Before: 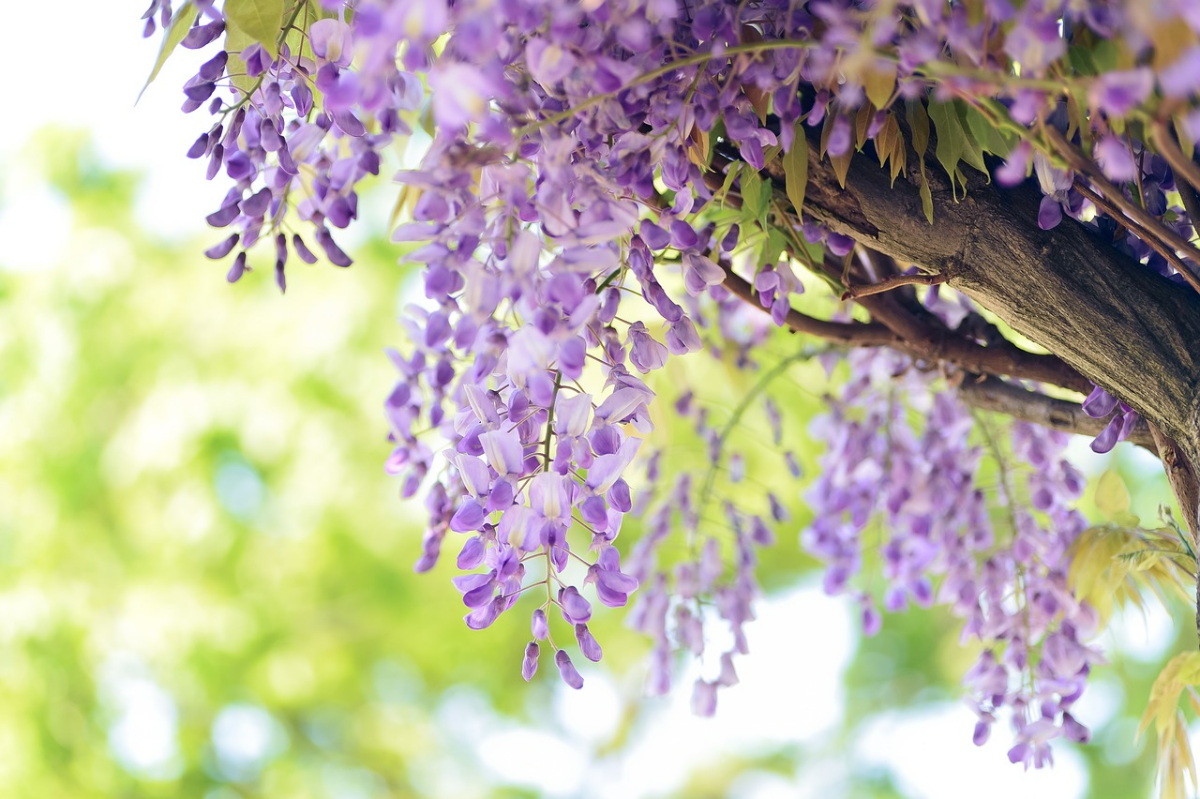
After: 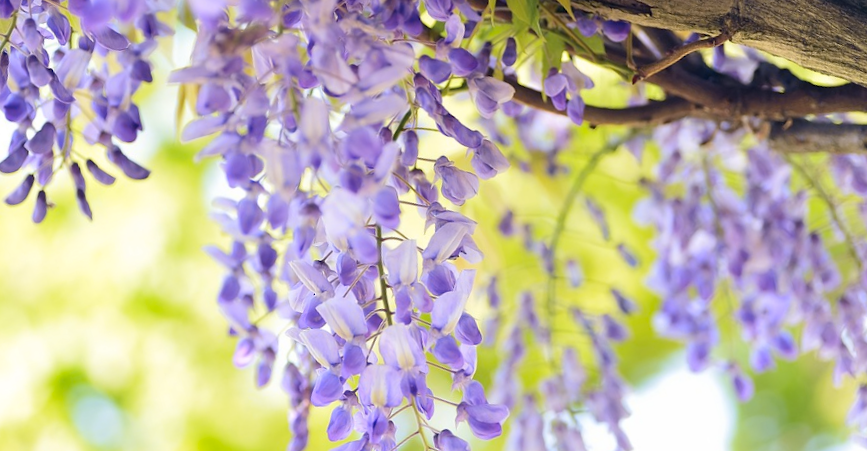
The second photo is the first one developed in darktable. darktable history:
crop: left 11.225%, top 5.381%, right 9.565%, bottom 10.314%
rotate and perspective: rotation -14.8°, crop left 0.1, crop right 0.903, crop top 0.25, crop bottom 0.748
color contrast: green-magenta contrast 0.85, blue-yellow contrast 1.25, unbound 0
